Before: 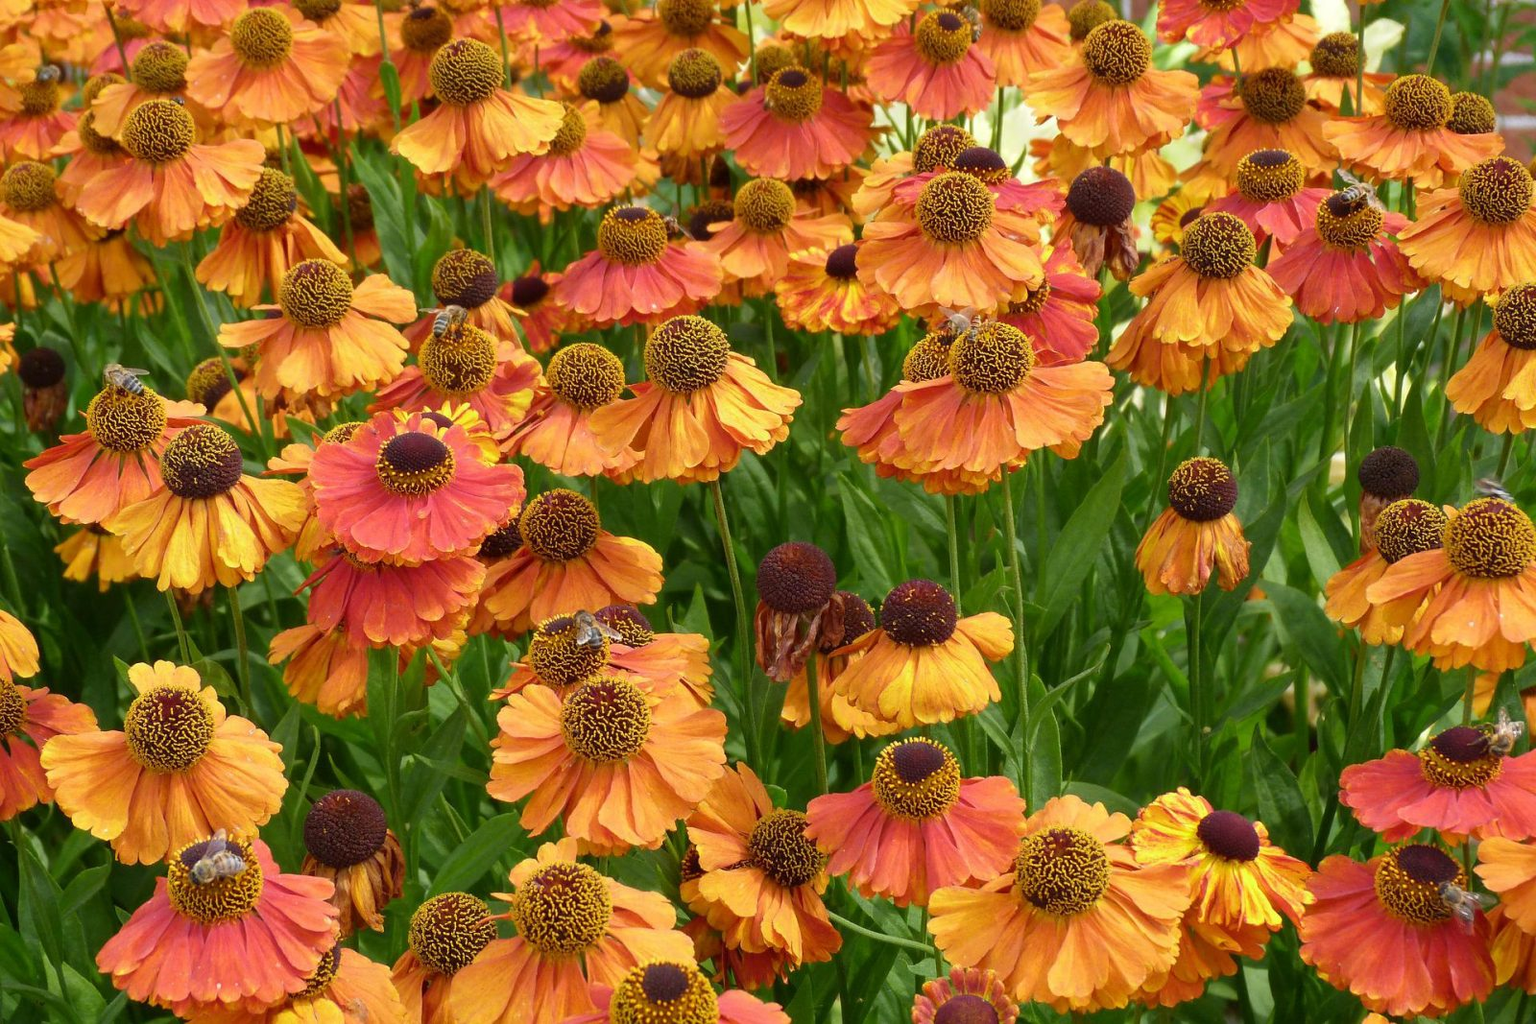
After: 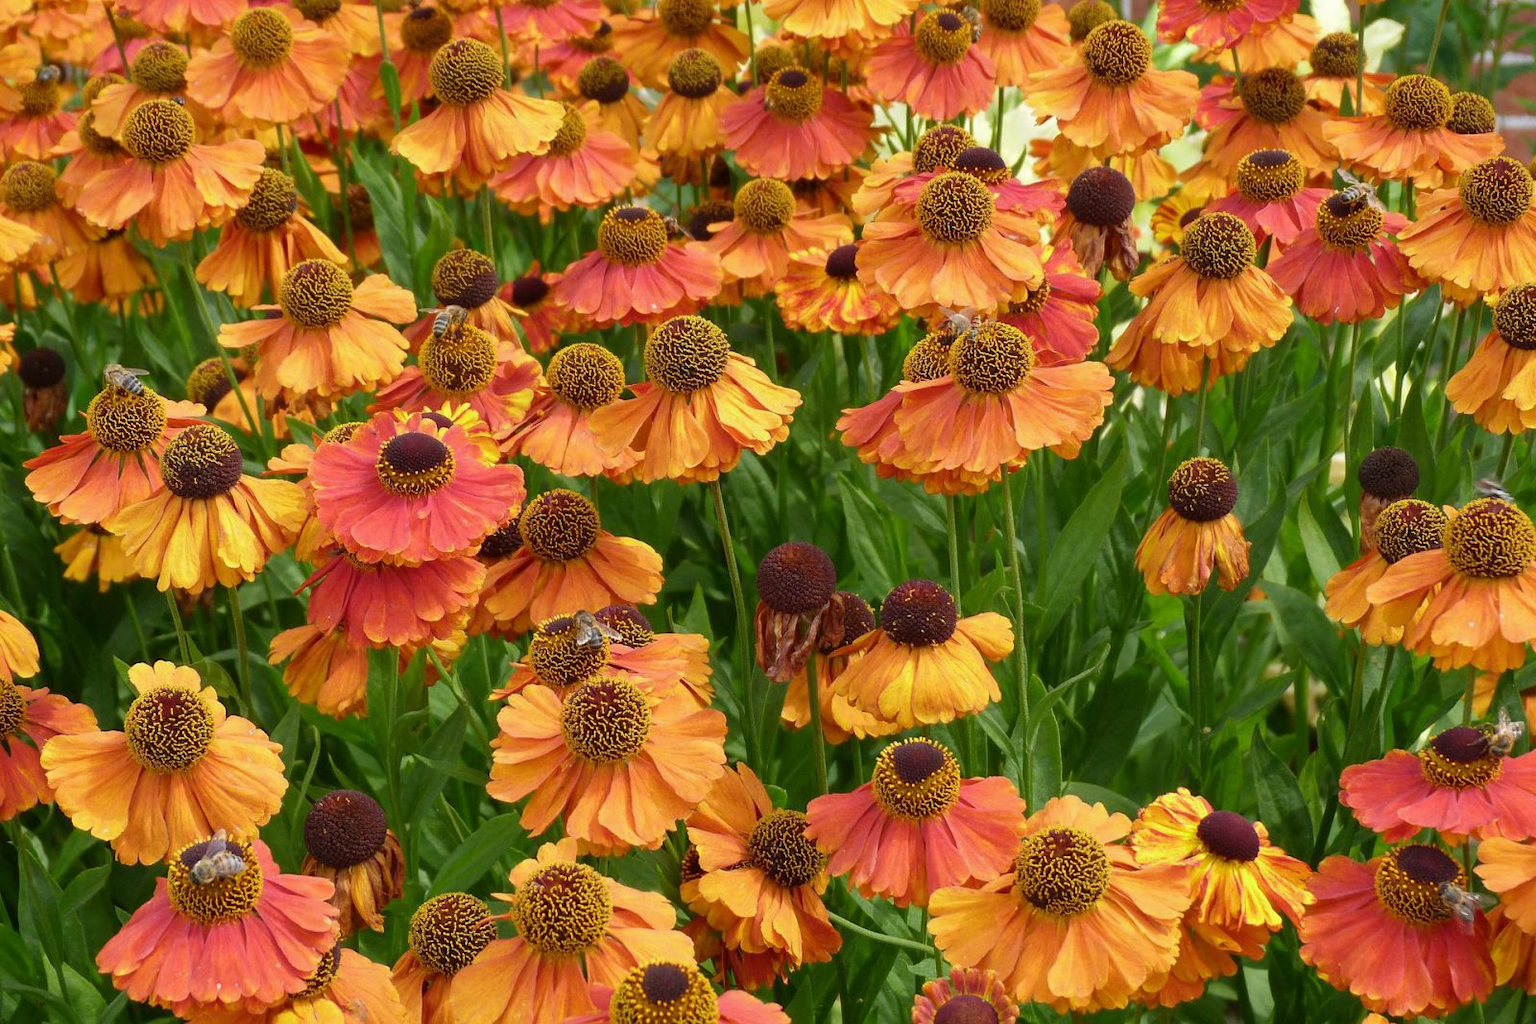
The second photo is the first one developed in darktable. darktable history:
tone equalizer: edges refinement/feathering 500, mask exposure compensation -1.57 EV, preserve details no
exposure: exposure -0.041 EV, compensate exposure bias true, compensate highlight preservation false
